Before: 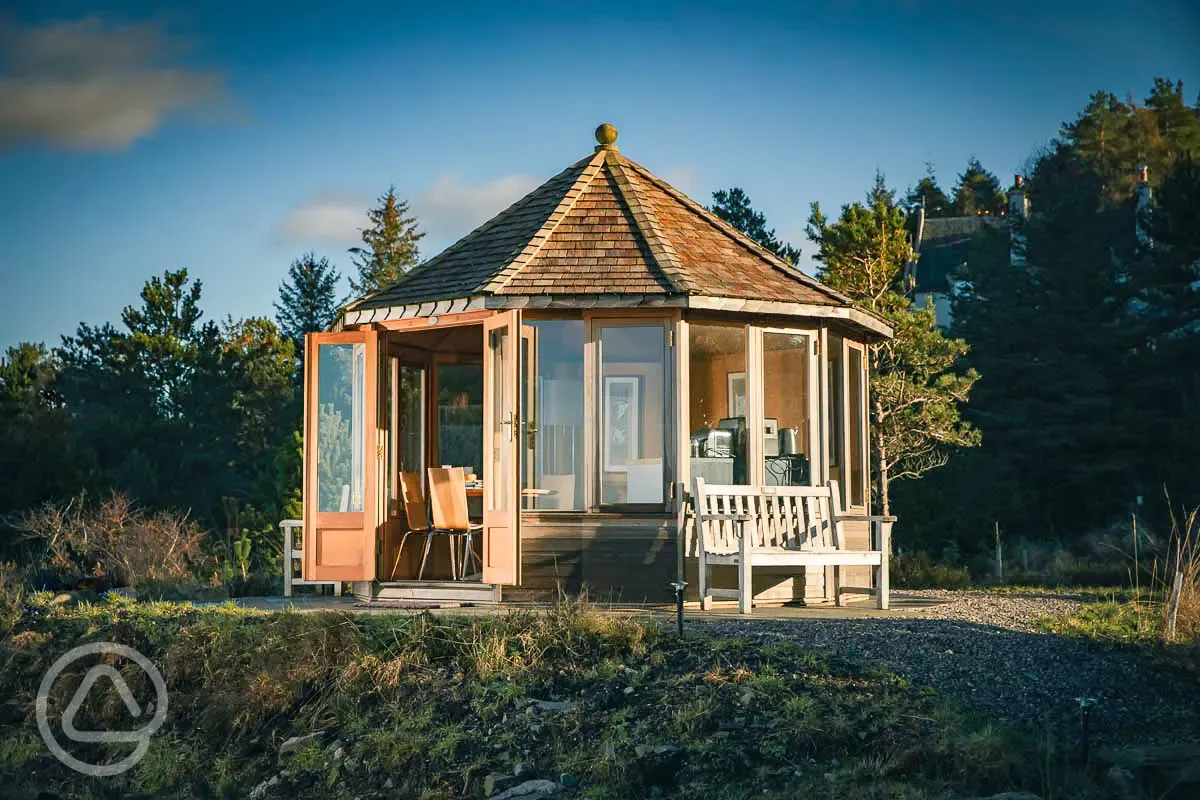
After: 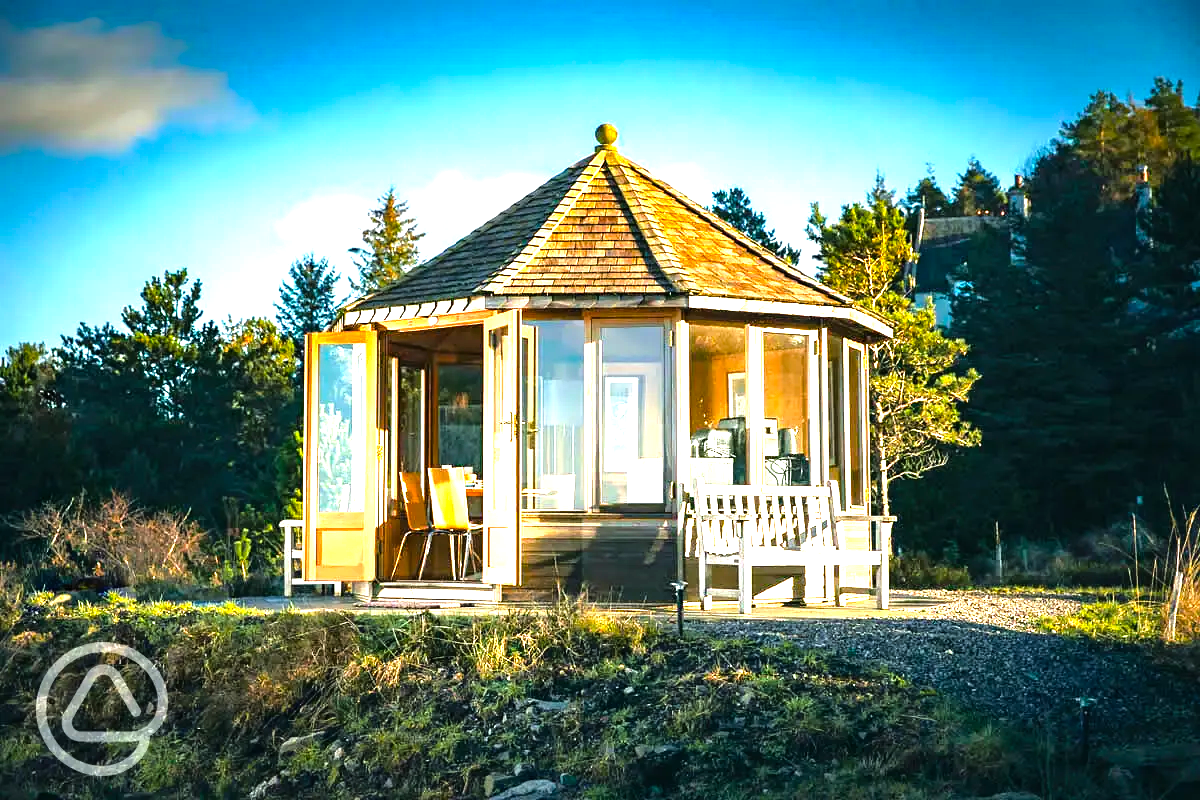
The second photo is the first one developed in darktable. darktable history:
tone equalizer: -8 EV -0.783 EV, -7 EV -0.689 EV, -6 EV -0.61 EV, -5 EV -0.415 EV, -3 EV 0.385 EV, -2 EV 0.6 EV, -1 EV 0.676 EV, +0 EV 0.729 EV
color balance rgb: perceptual saturation grading › global saturation 29.878%, perceptual brilliance grading › global brilliance 29.889%, global vibrance 2.742%
